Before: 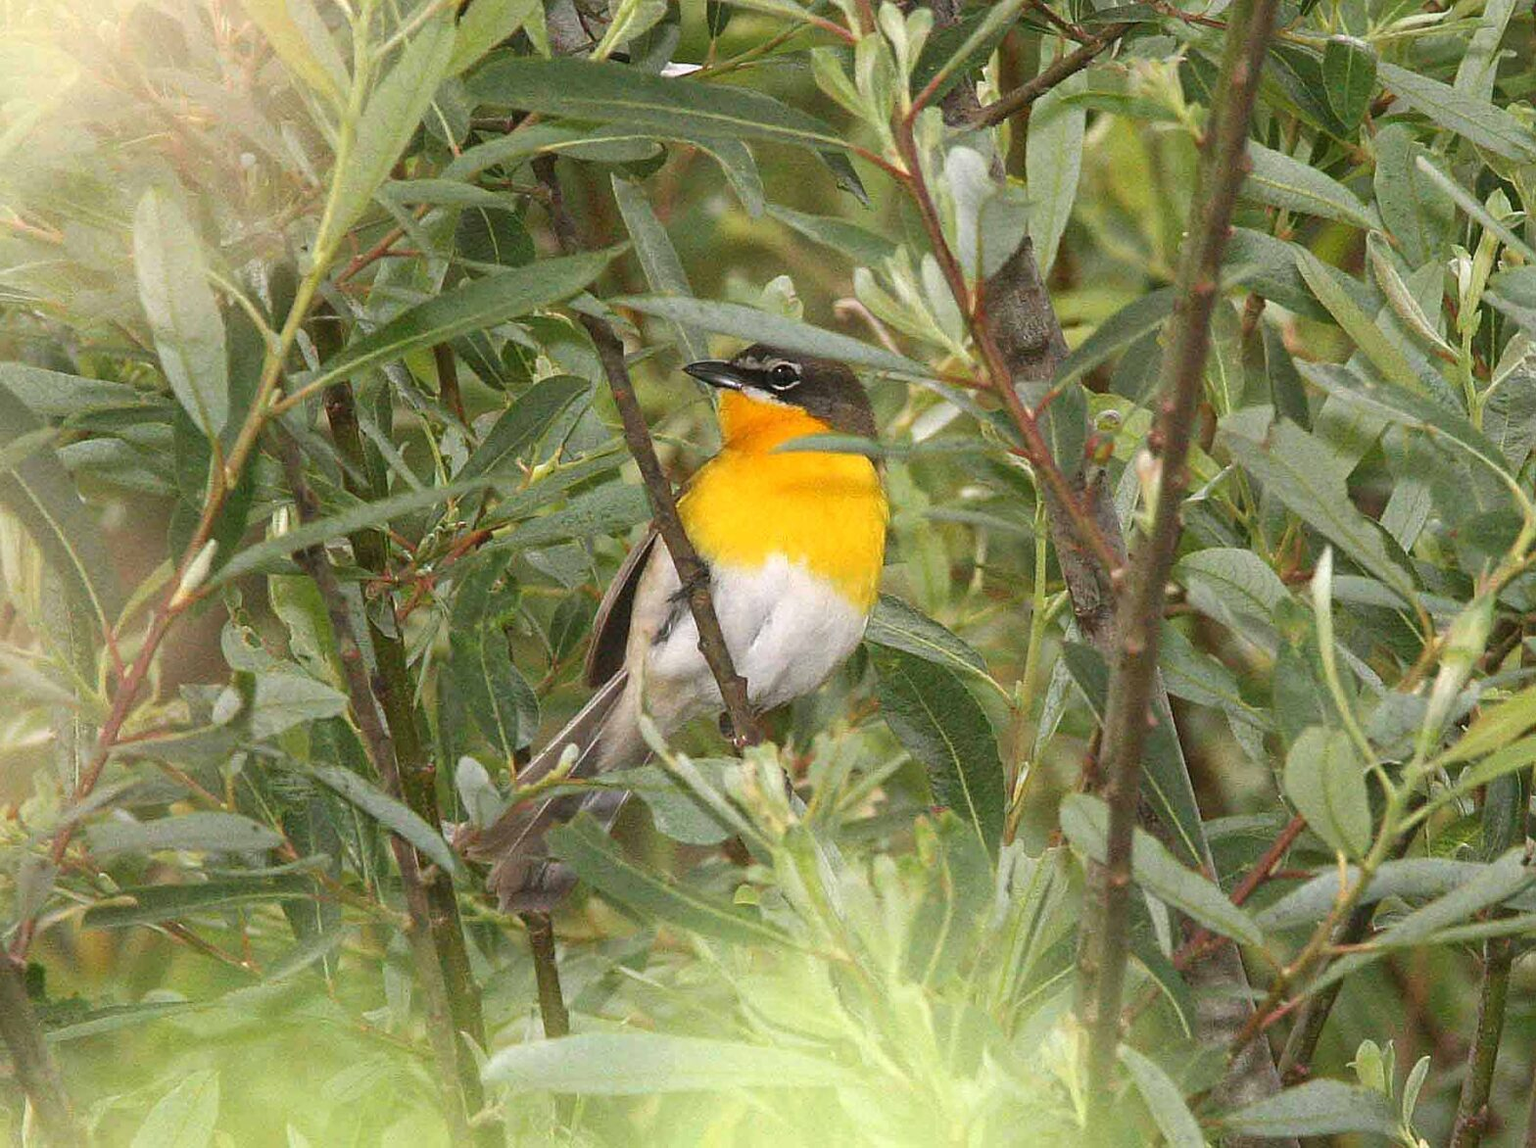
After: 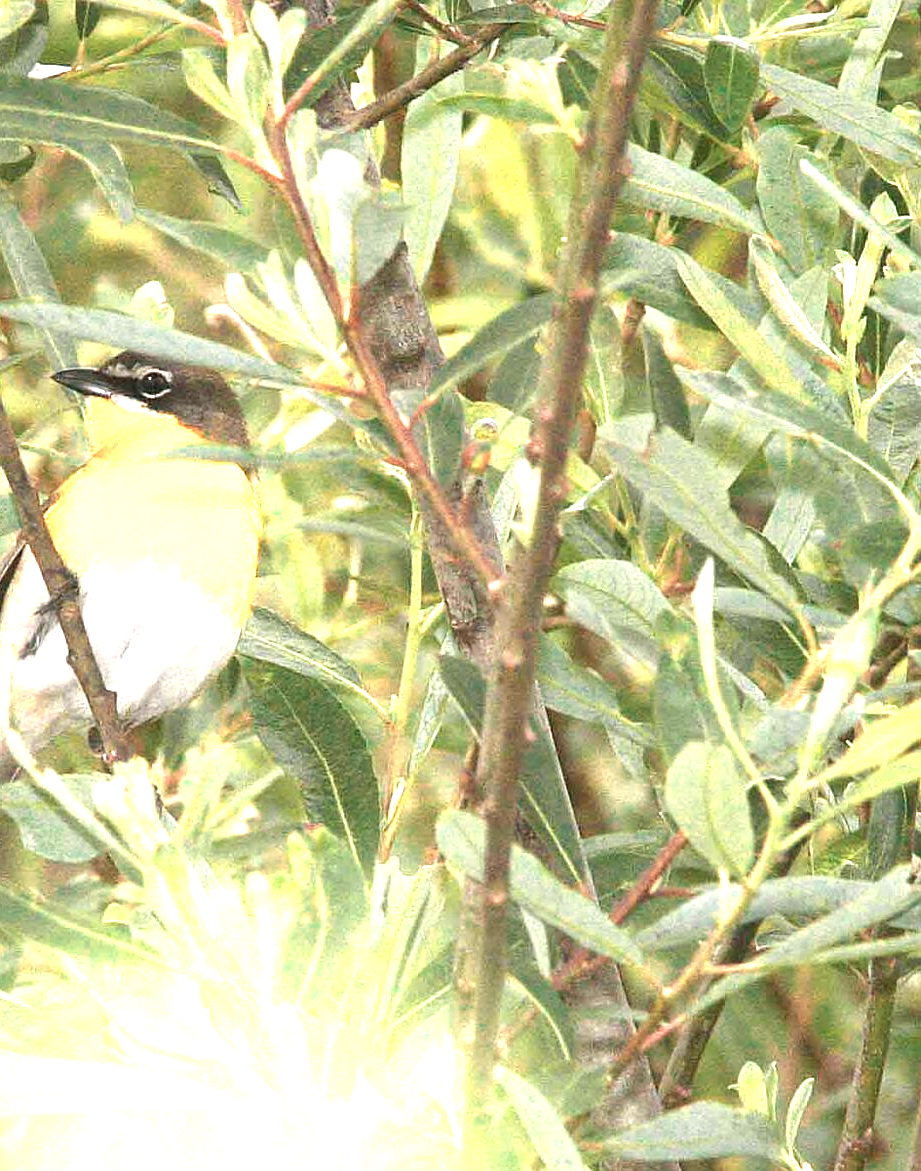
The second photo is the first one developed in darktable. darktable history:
exposure: black level correction 0, exposure 1.107 EV, compensate highlight preservation false
color zones: curves: ch0 [(0.018, 0.548) (0.224, 0.64) (0.425, 0.447) (0.675, 0.575) (0.732, 0.579)]; ch1 [(0.066, 0.487) (0.25, 0.5) (0.404, 0.43) (0.75, 0.421) (0.956, 0.421)]; ch2 [(0.044, 0.561) (0.215, 0.465) (0.399, 0.544) (0.465, 0.548) (0.614, 0.447) (0.724, 0.43) (0.882, 0.623) (0.956, 0.632)]
crop: left 41.2%
